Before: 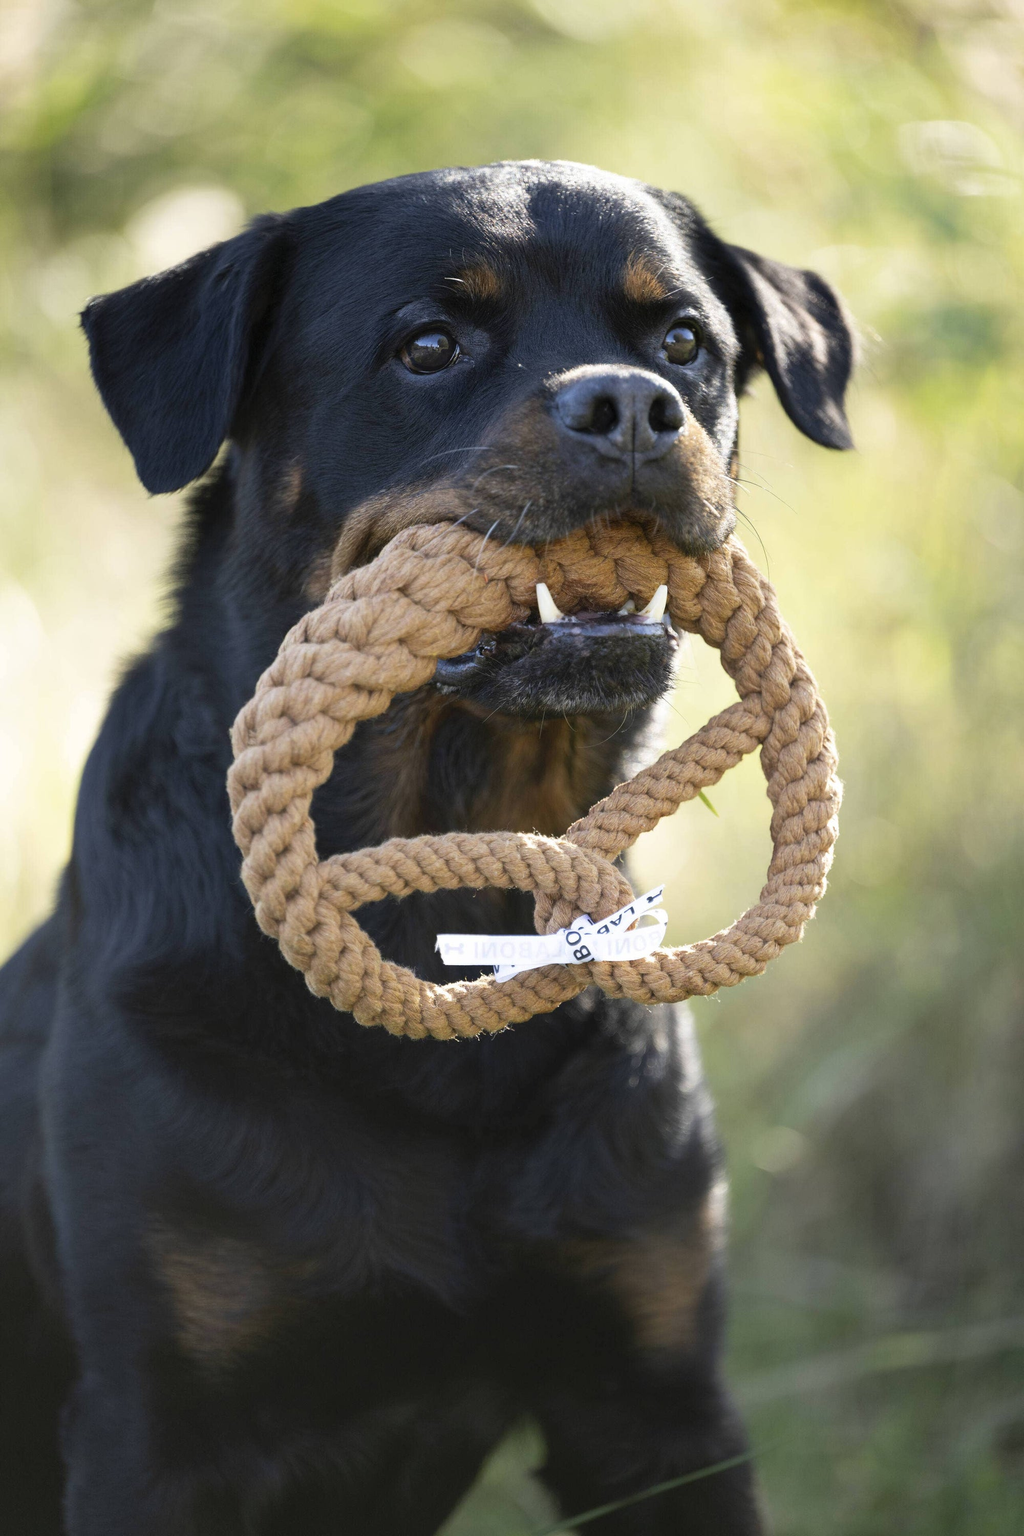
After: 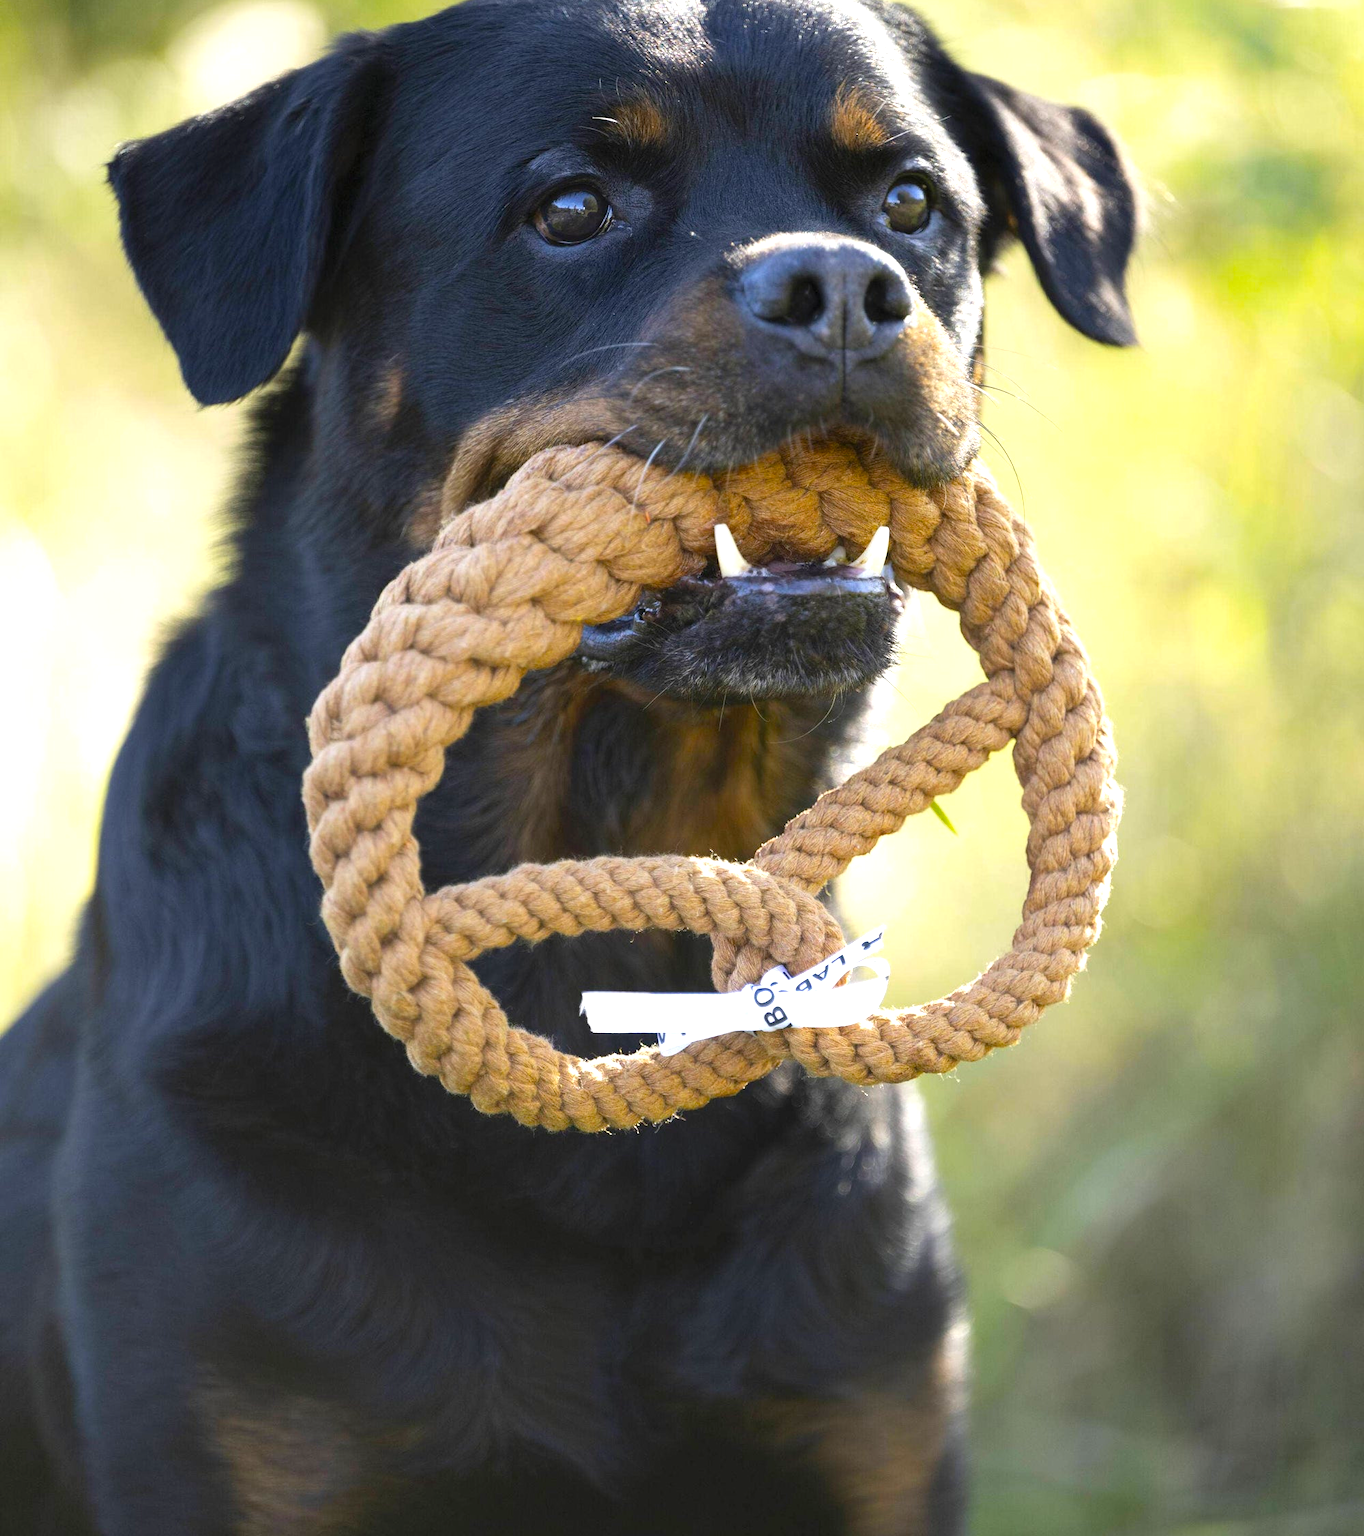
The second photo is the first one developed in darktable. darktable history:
crop and rotate: top 12.371%, bottom 12.538%
color balance rgb: highlights gain › luminance 10.369%, linear chroma grading › global chroma 8.688%, perceptual saturation grading › global saturation 25.767%, perceptual brilliance grading › global brilliance 3.008%, perceptual brilliance grading › highlights -2.783%, perceptual brilliance grading › shadows 2.619%, global vibrance 9.275%
exposure: exposure 0.289 EV, compensate highlight preservation false
